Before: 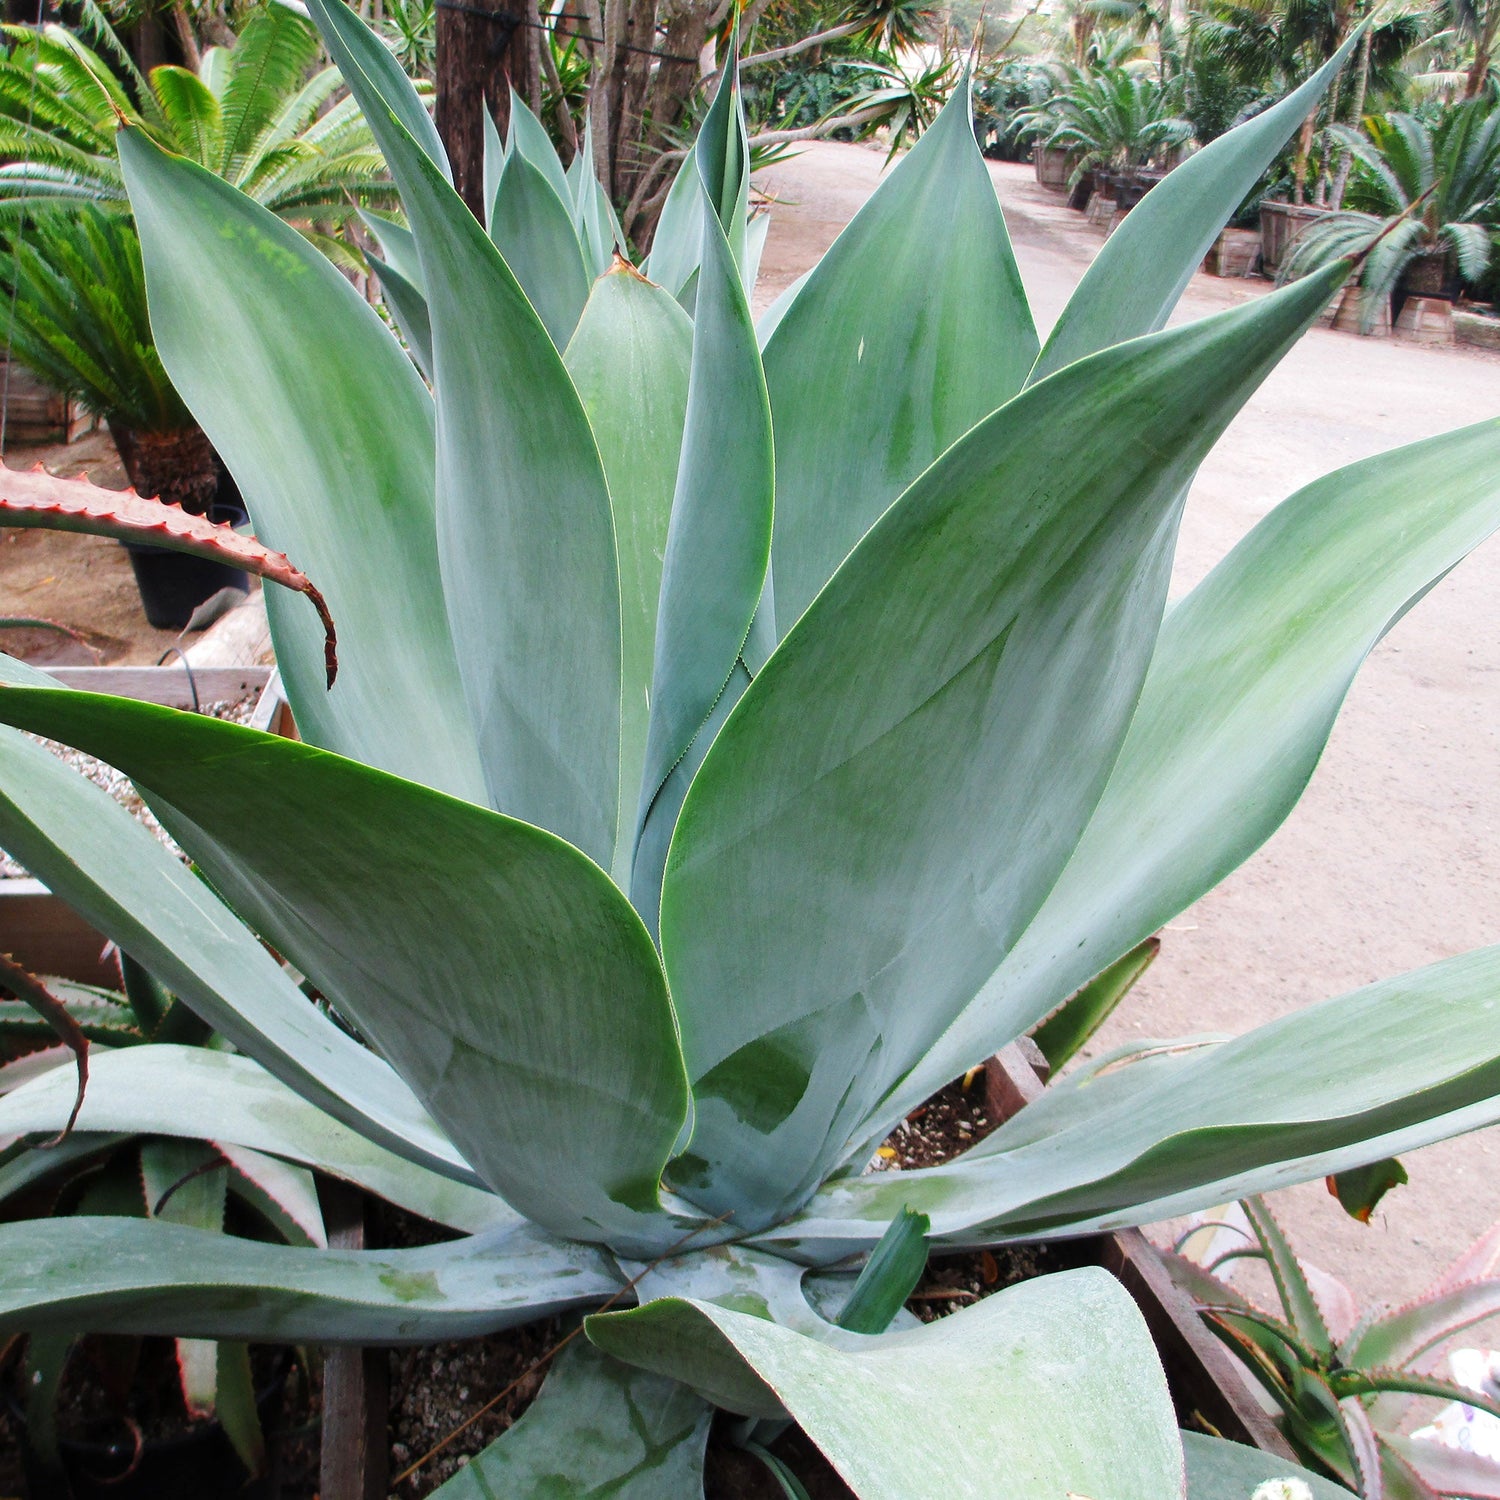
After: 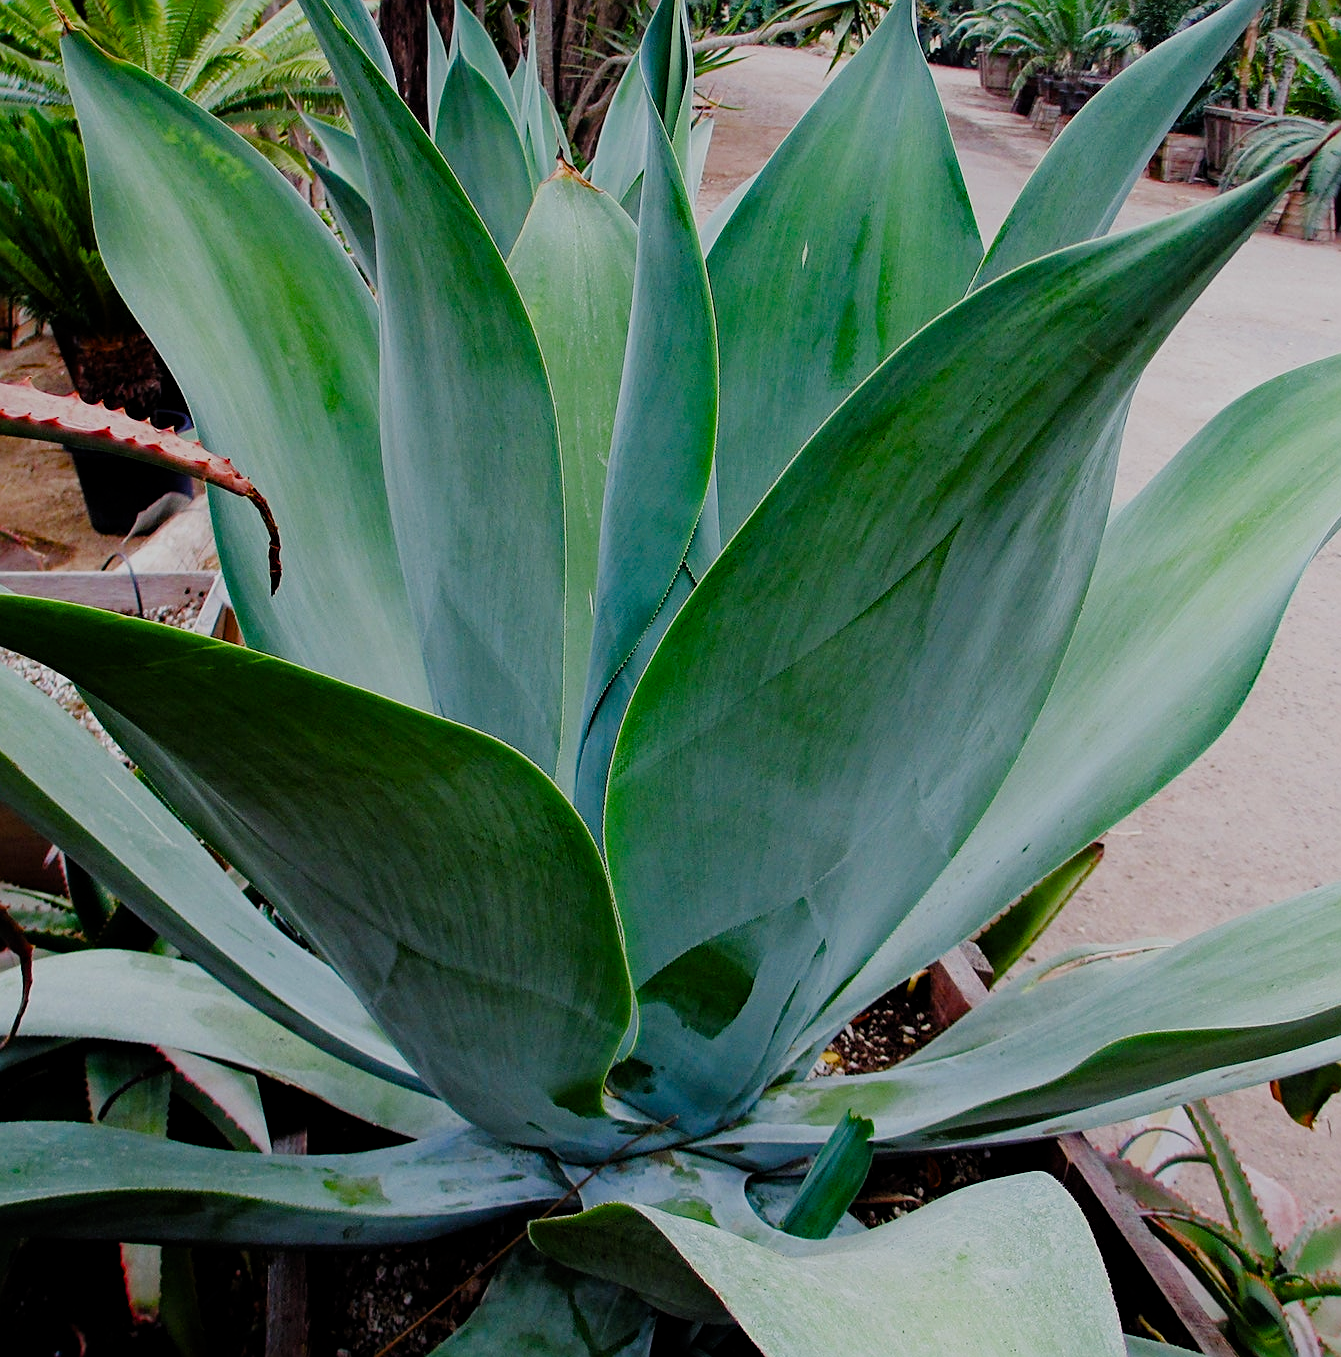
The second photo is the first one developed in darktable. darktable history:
haze removal: adaptive false
crop: left 3.742%, top 6.36%, right 6.81%, bottom 3.172%
shadows and highlights: radius 94.85, shadows -14.96, white point adjustment 0.286, highlights 31.14, compress 48.37%, soften with gaussian
sharpen: on, module defaults
tone curve: preserve colors none
color balance rgb: shadows lift › chroma 3.251%, shadows lift › hue 278.01°, shadows fall-off 102.763%, linear chroma grading › shadows 10.248%, linear chroma grading › highlights 10.294%, linear chroma grading › global chroma 15.466%, linear chroma grading › mid-tones 14.766%, perceptual saturation grading › global saturation 20%, perceptual saturation grading › highlights -49.912%, perceptual saturation grading › shadows 25.24%, mask middle-gray fulcrum 21.684%
filmic rgb: middle gray luminance 29.14%, black relative exposure -10.27 EV, white relative exposure 5.48 EV, target black luminance 0%, hardness 3.92, latitude 1.96%, contrast 1.128, highlights saturation mix 3.51%, shadows ↔ highlights balance 15.59%, add noise in highlights 0.002, preserve chrominance max RGB, color science v3 (2019), use custom middle-gray values true, iterations of high-quality reconstruction 0, contrast in highlights soft
